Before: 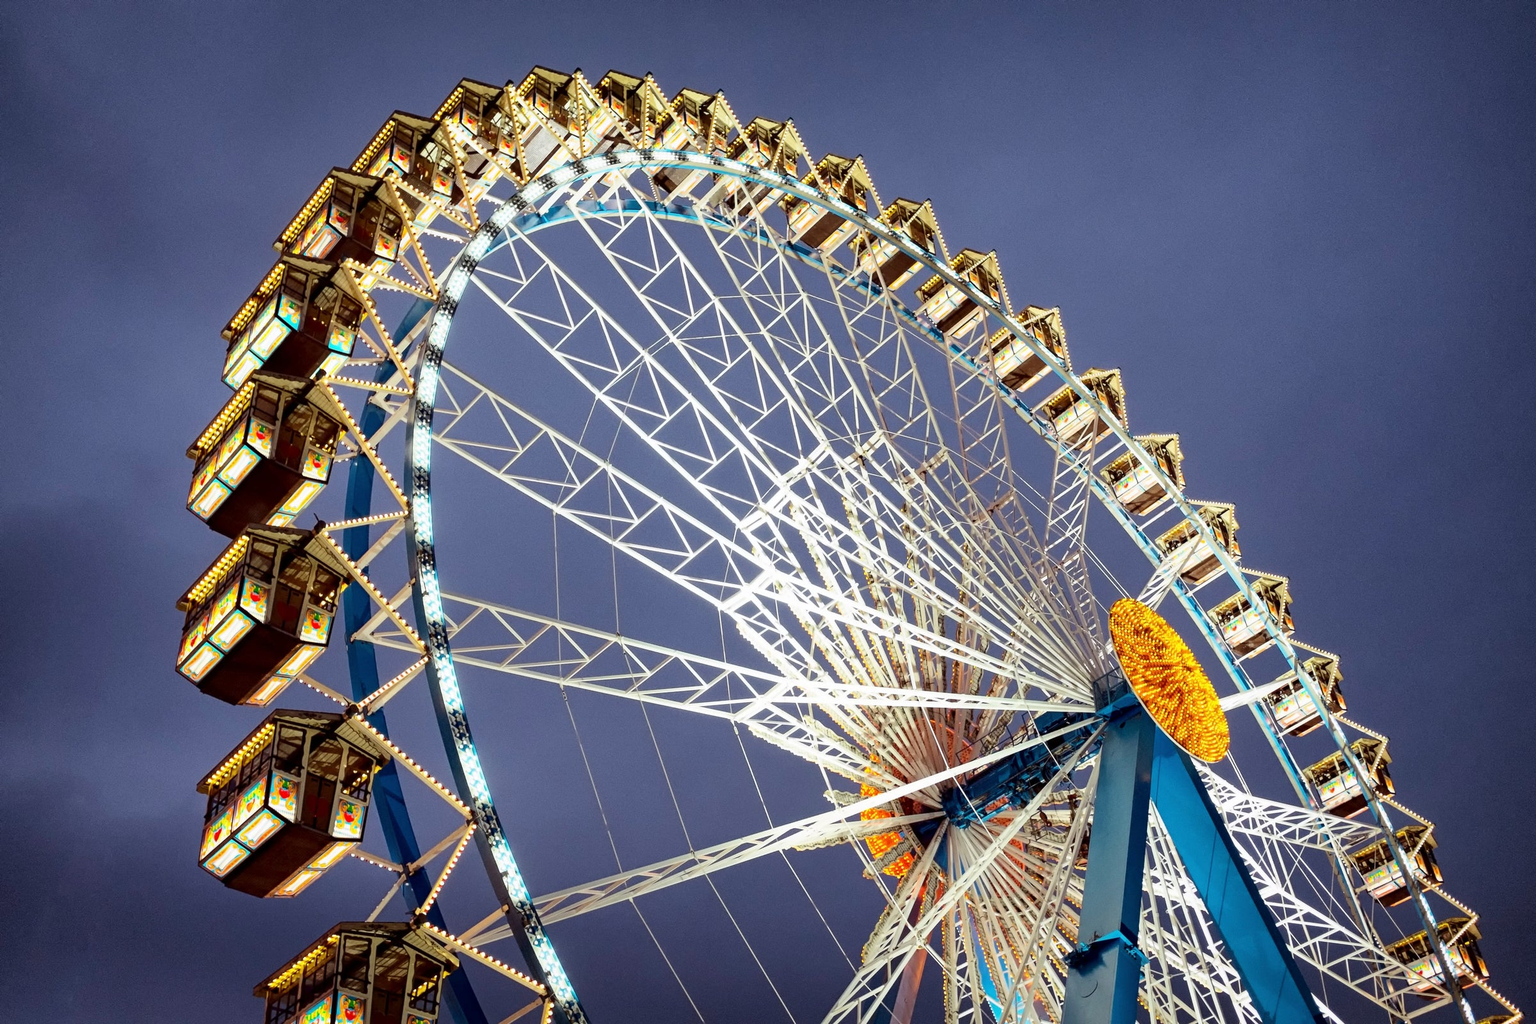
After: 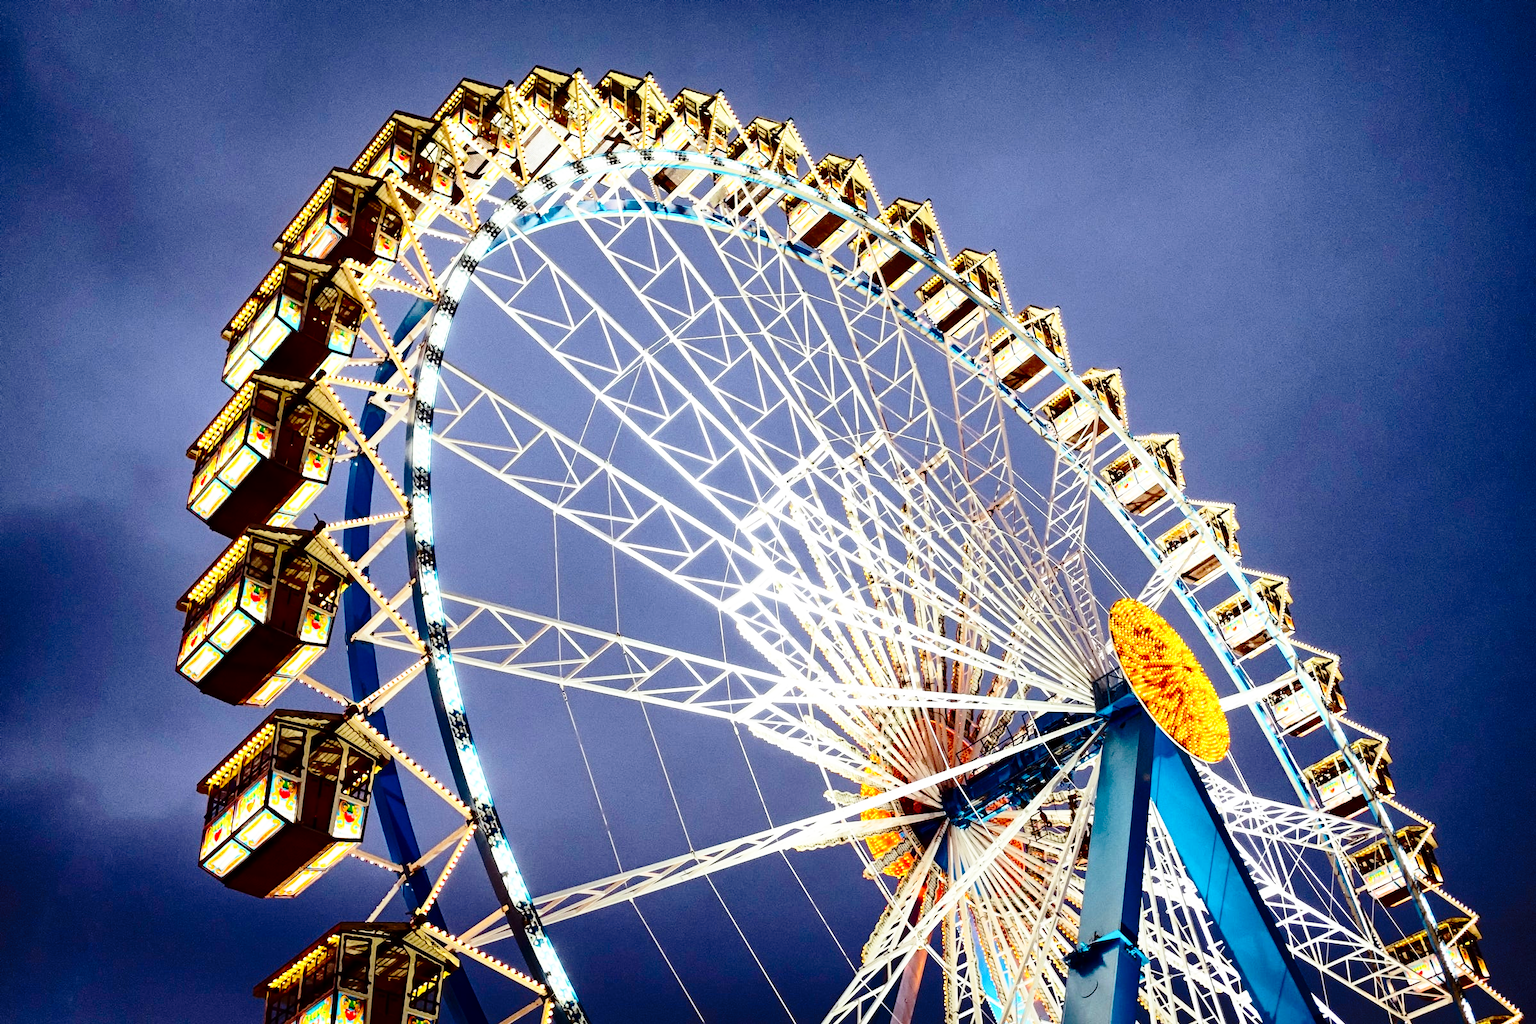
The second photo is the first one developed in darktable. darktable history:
base curve: curves: ch0 [(0, 0) (0.036, 0.037) (0.121, 0.228) (0.46, 0.76) (0.859, 0.983) (1, 1)], preserve colors none
contrast brightness saturation: contrast 0.2, brightness -0.103, saturation 0.101
